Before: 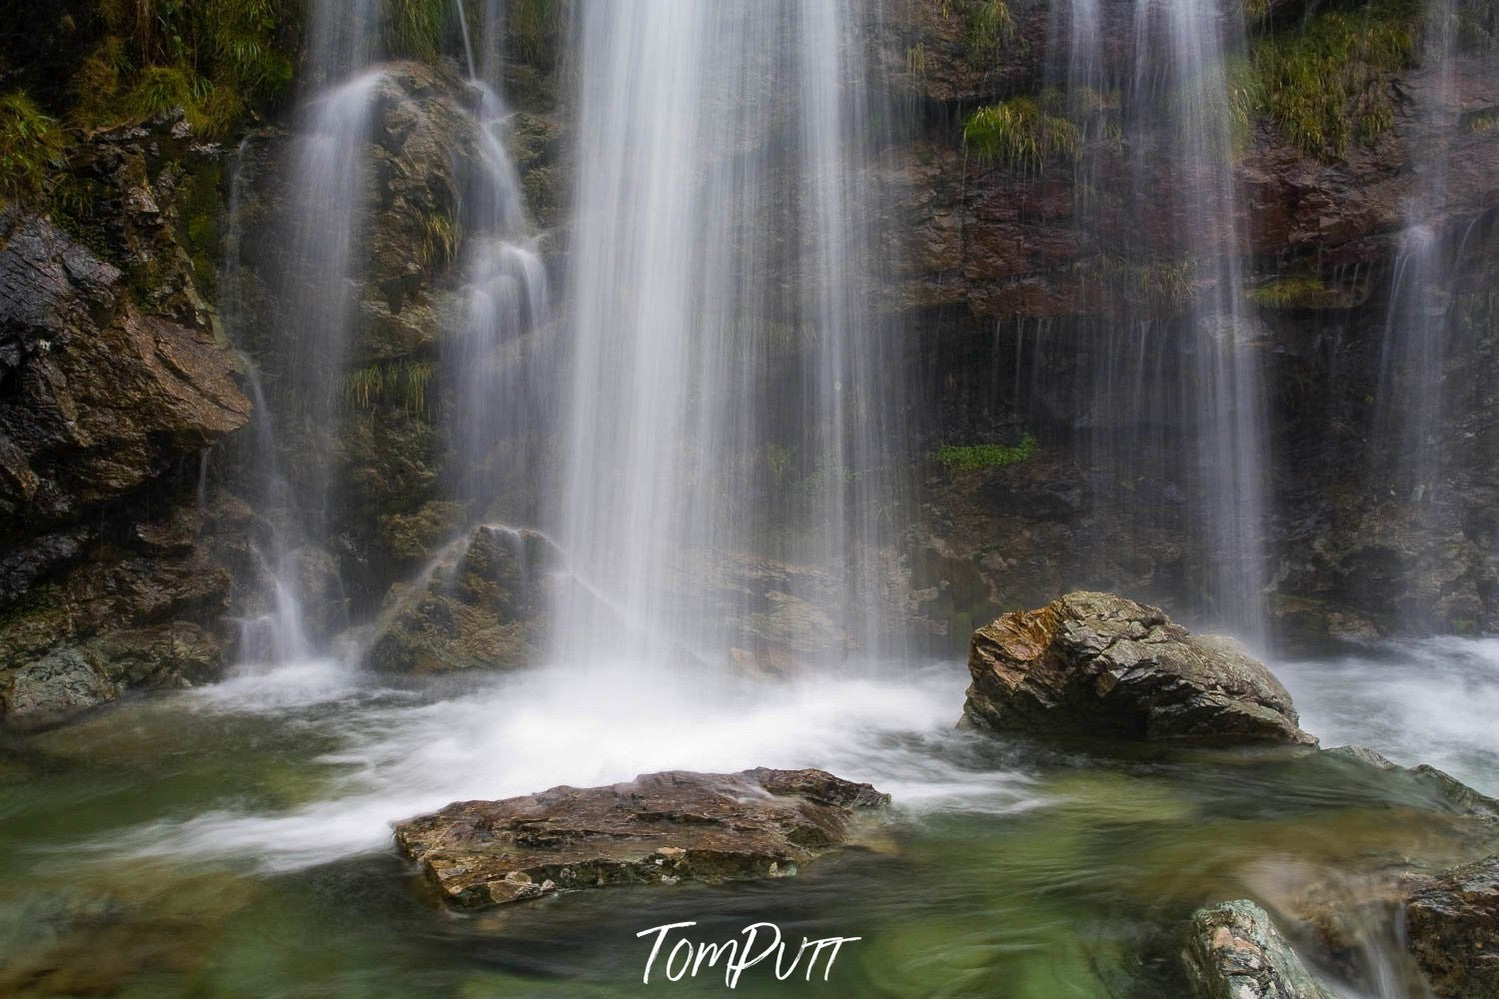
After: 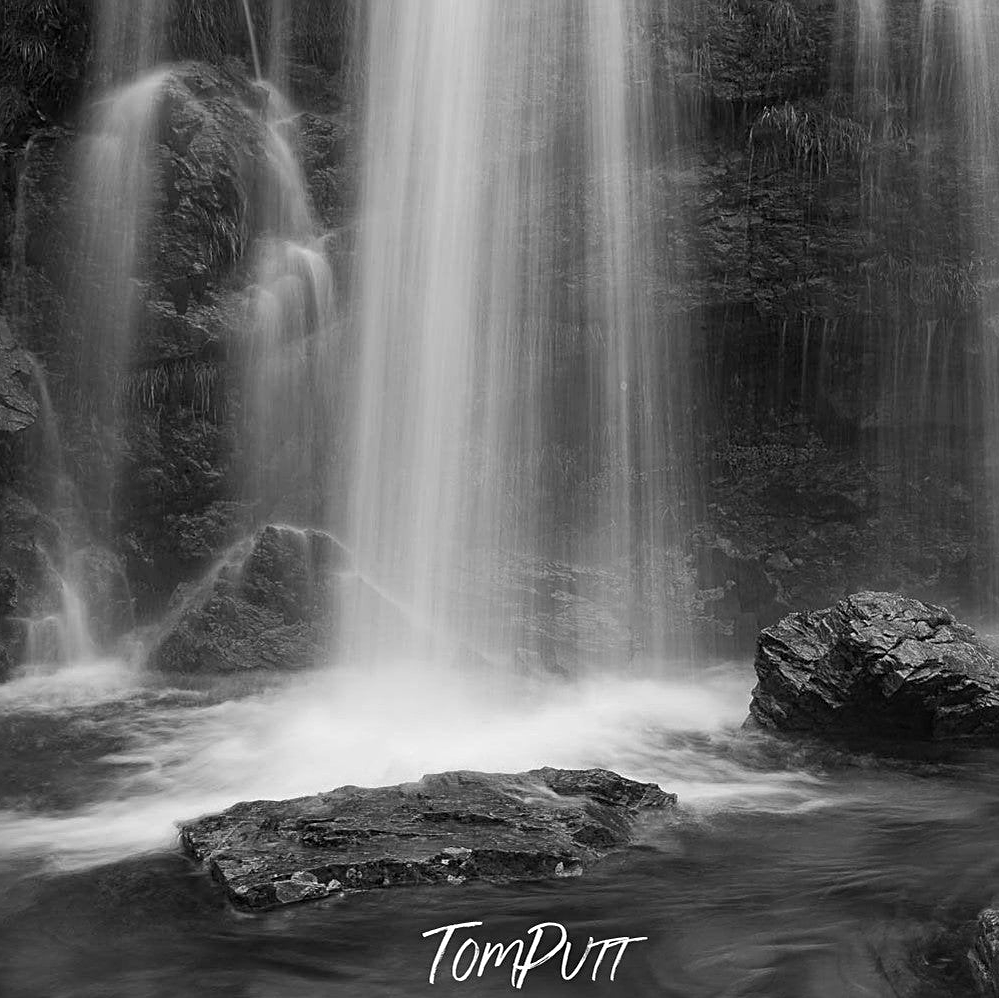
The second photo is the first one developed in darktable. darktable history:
crop and rotate: left 14.292%, right 19.041%
sharpen: on, module defaults
color calibration: output gray [0.246, 0.254, 0.501, 0], gray › normalize channels true, illuminant same as pipeline (D50), adaptation XYZ, x 0.346, y 0.359, gamut compression 0
